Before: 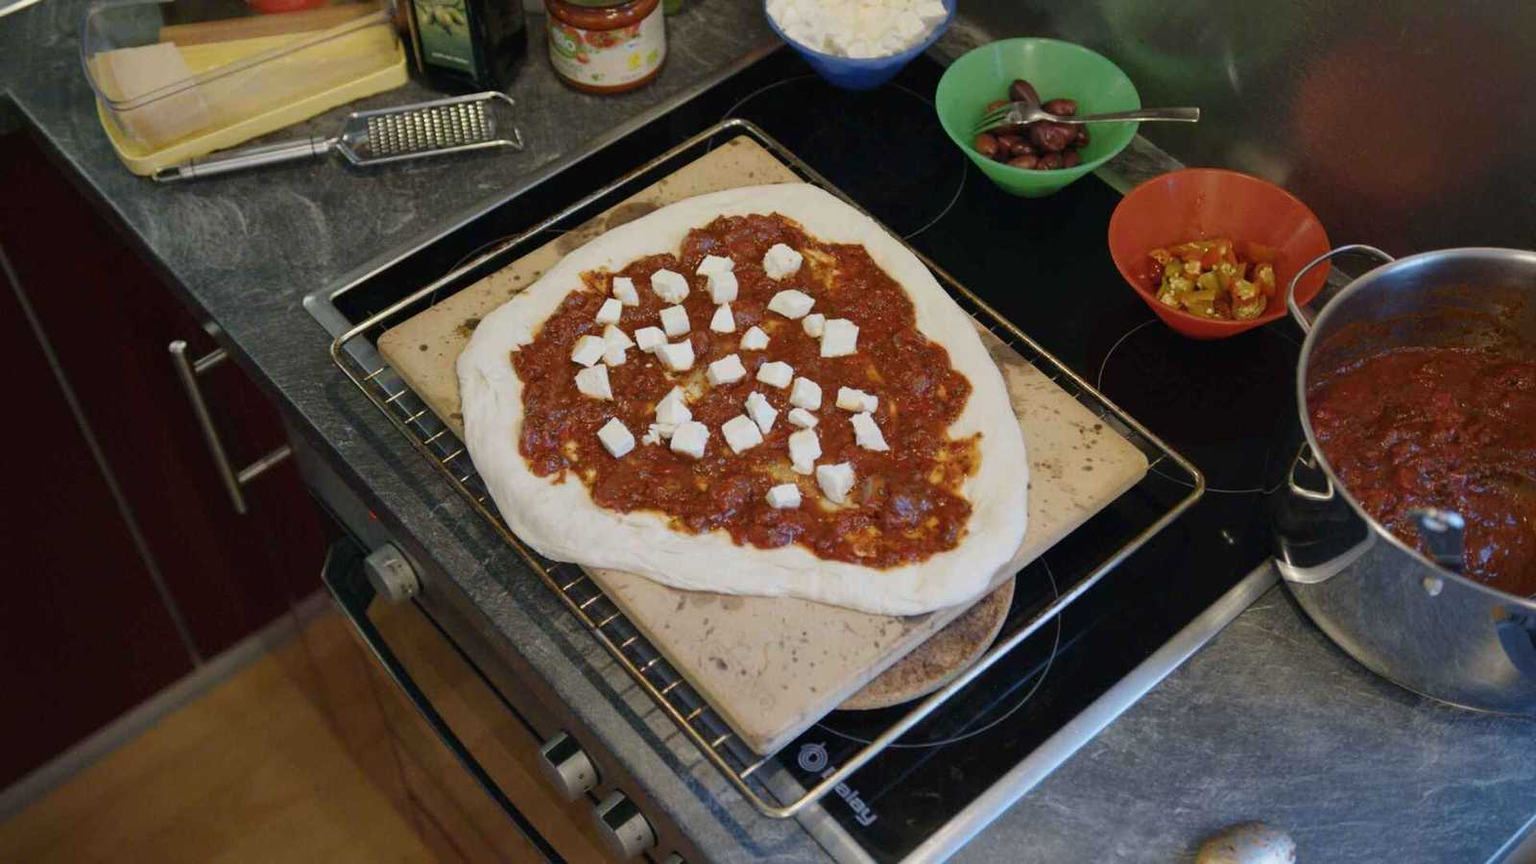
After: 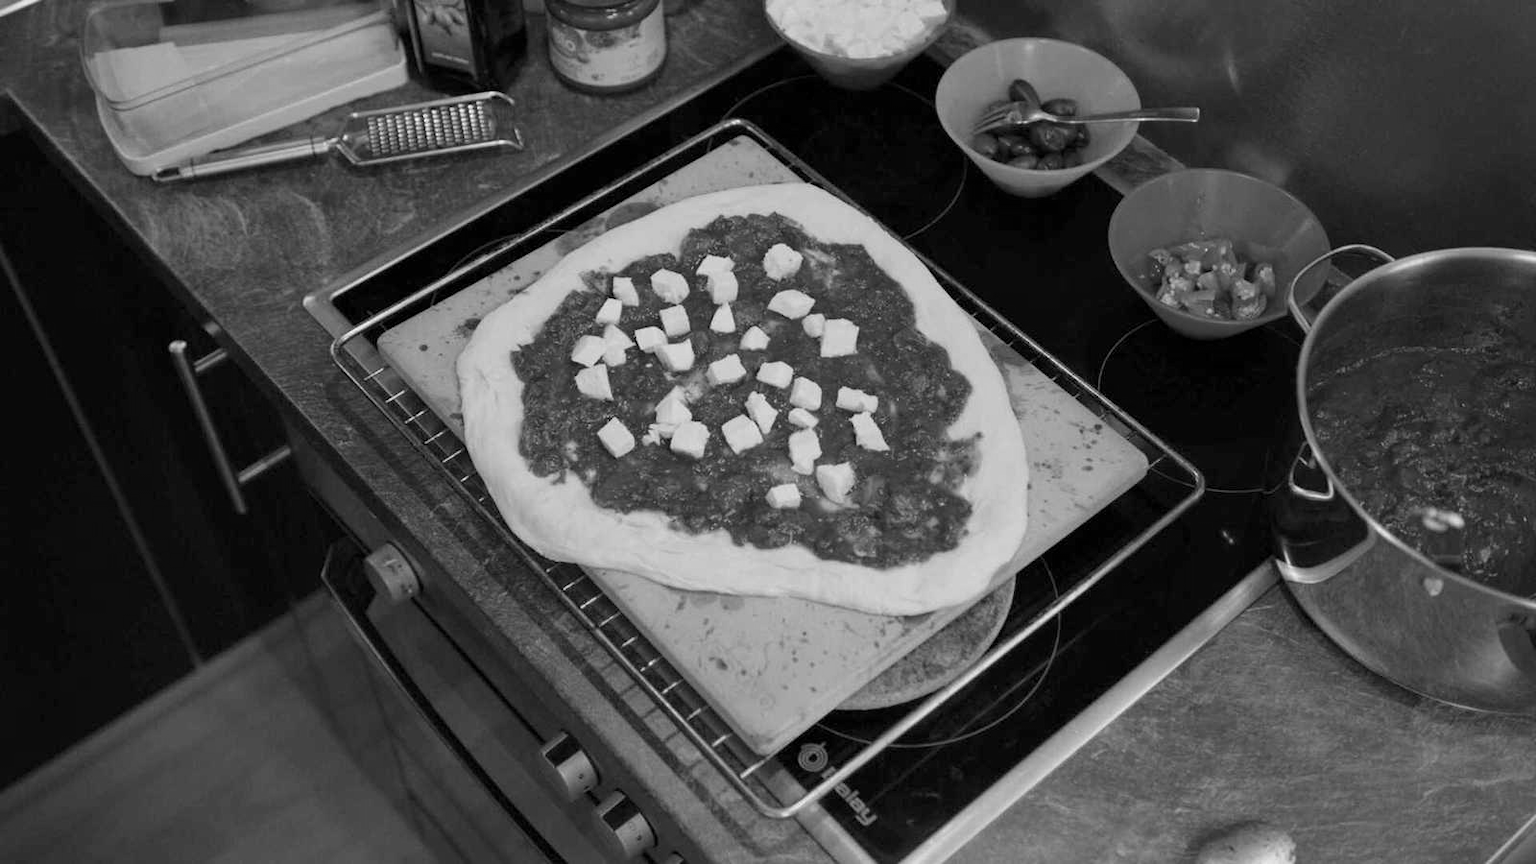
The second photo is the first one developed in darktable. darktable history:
monochrome: on, module defaults
levels: levels [0.018, 0.493, 1]
white balance: red 0.924, blue 1.095
